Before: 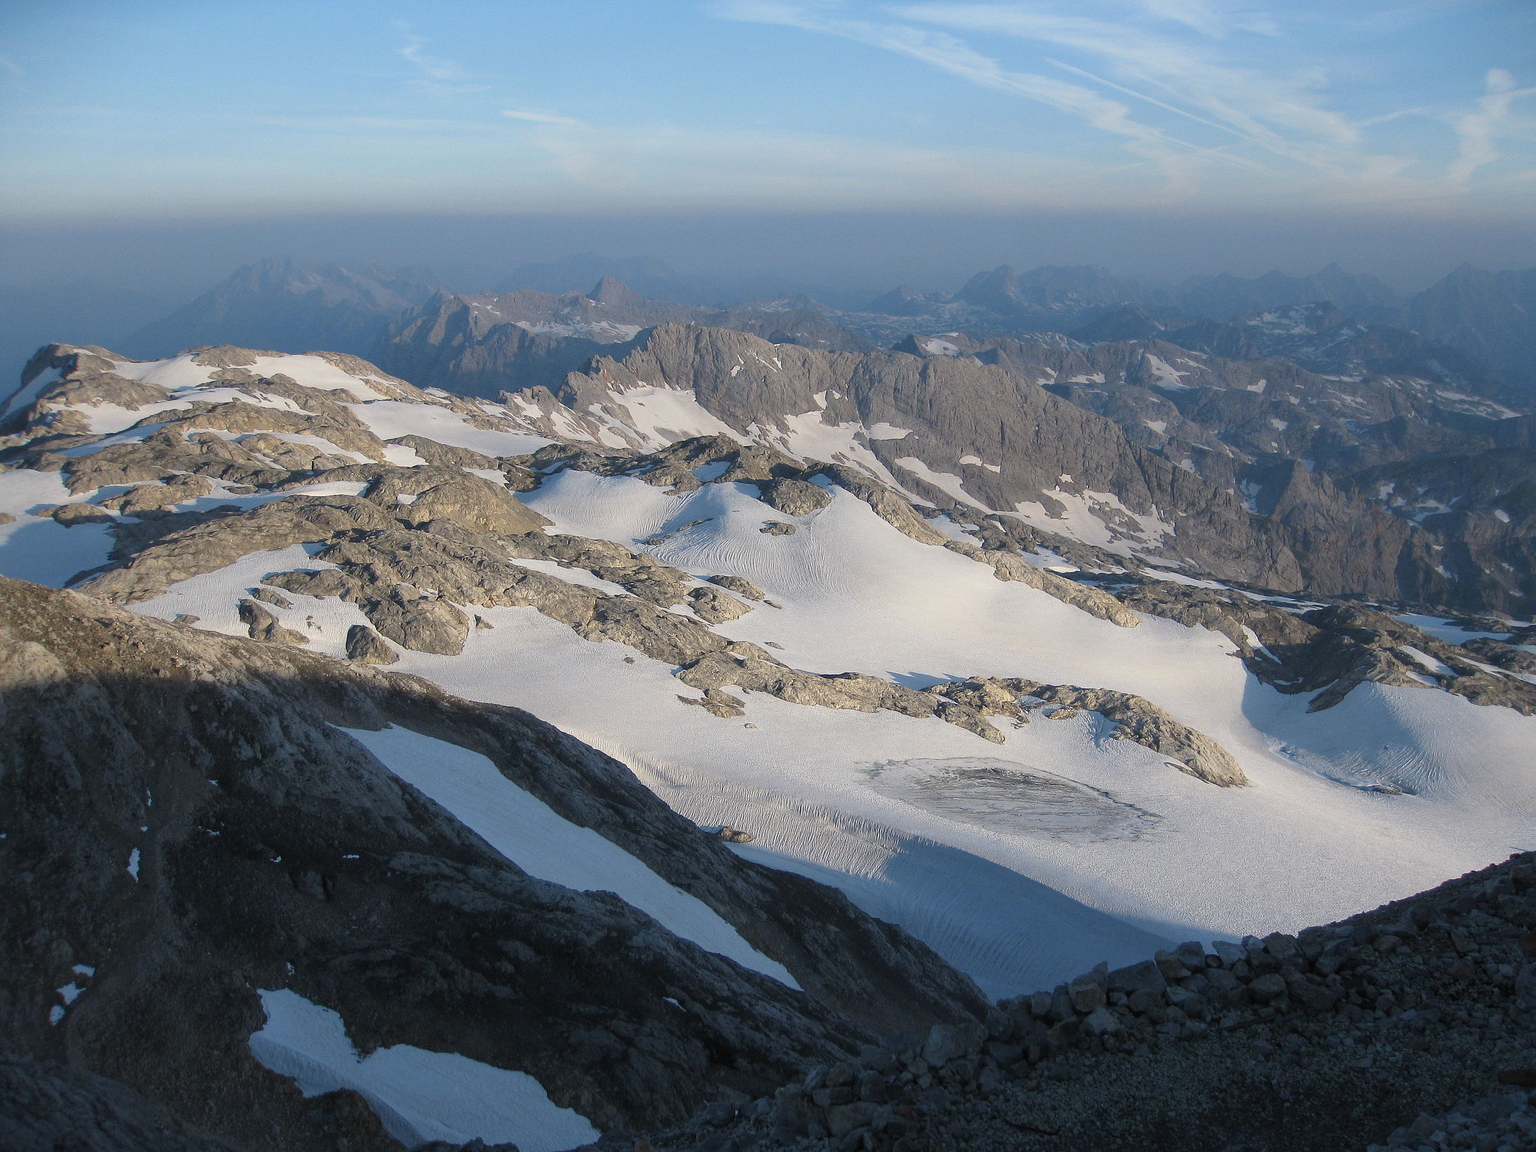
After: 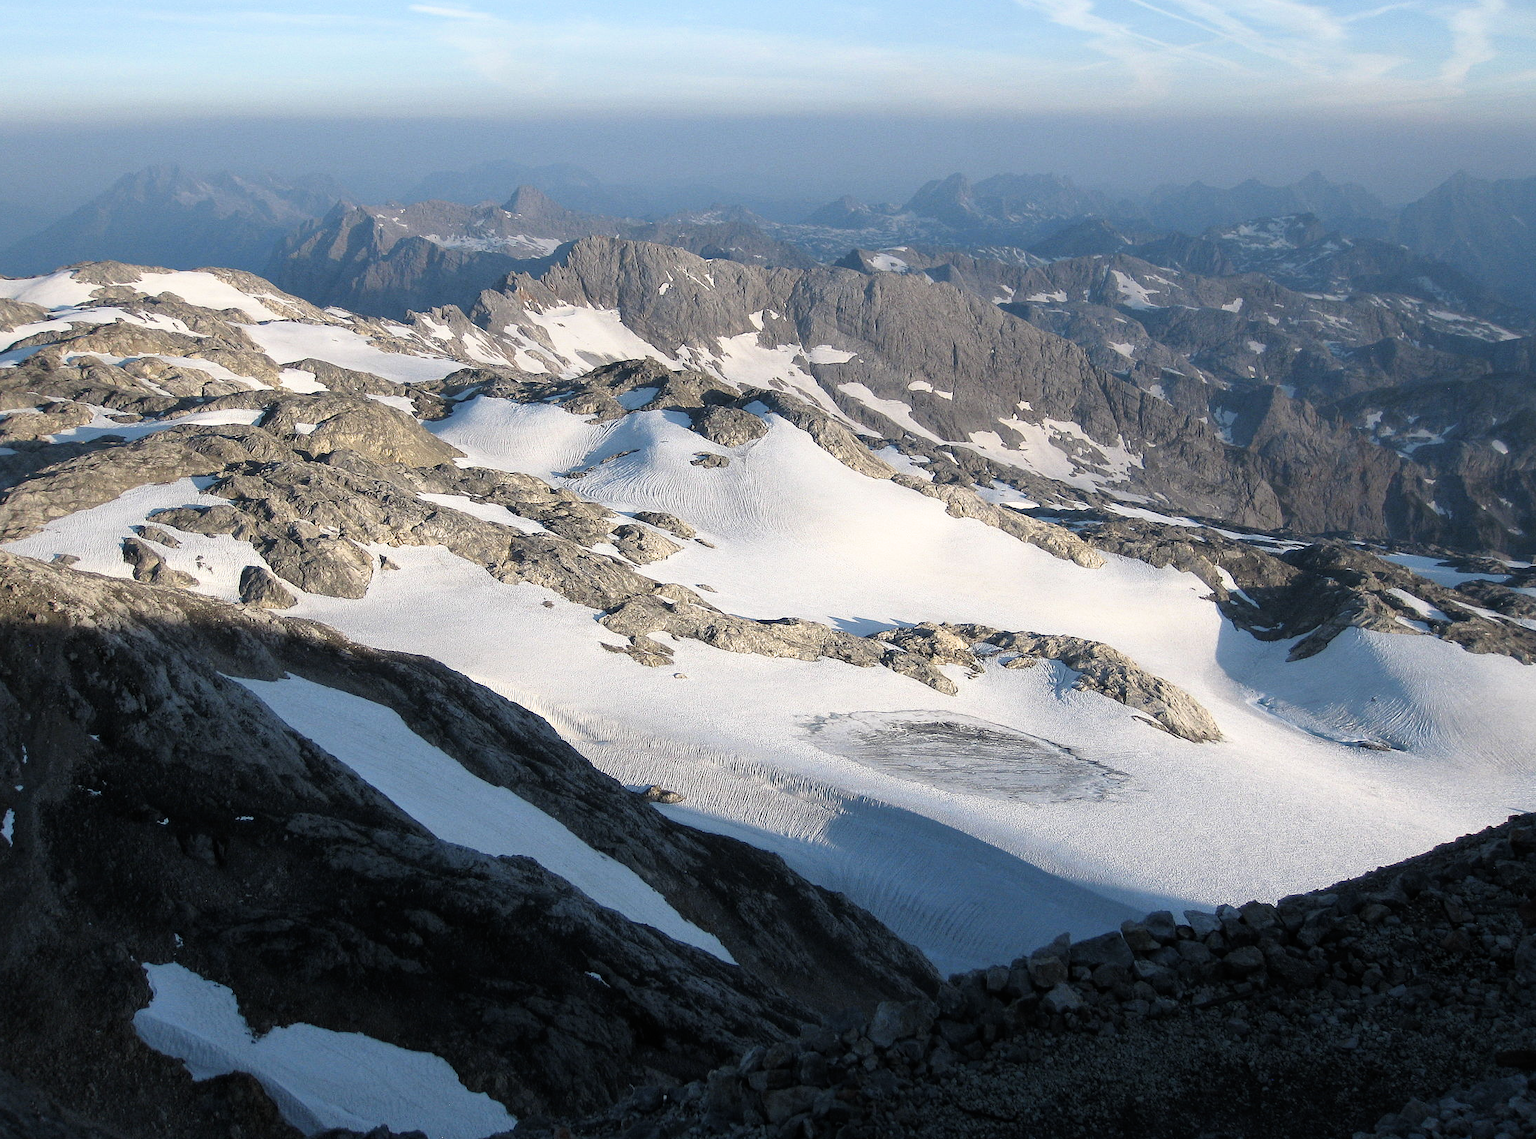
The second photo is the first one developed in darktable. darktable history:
exposure: black level correction 0, exposure 0.2 EV, compensate exposure bias true, compensate highlight preservation false
crop and rotate: left 8.262%, top 9.226%
filmic rgb: white relative exposure 2.34 EV, hardness 6.59
